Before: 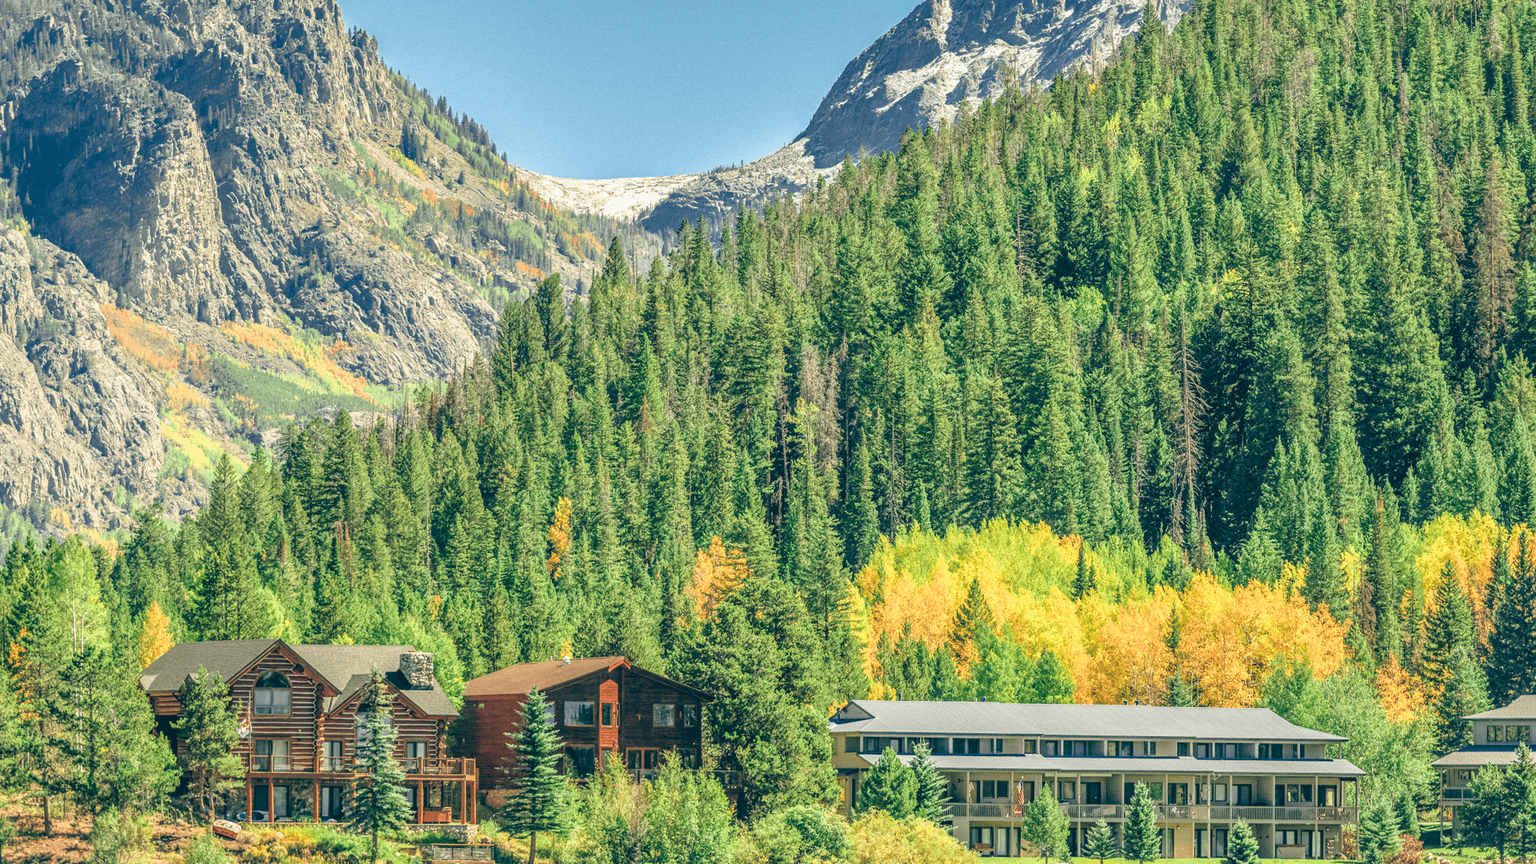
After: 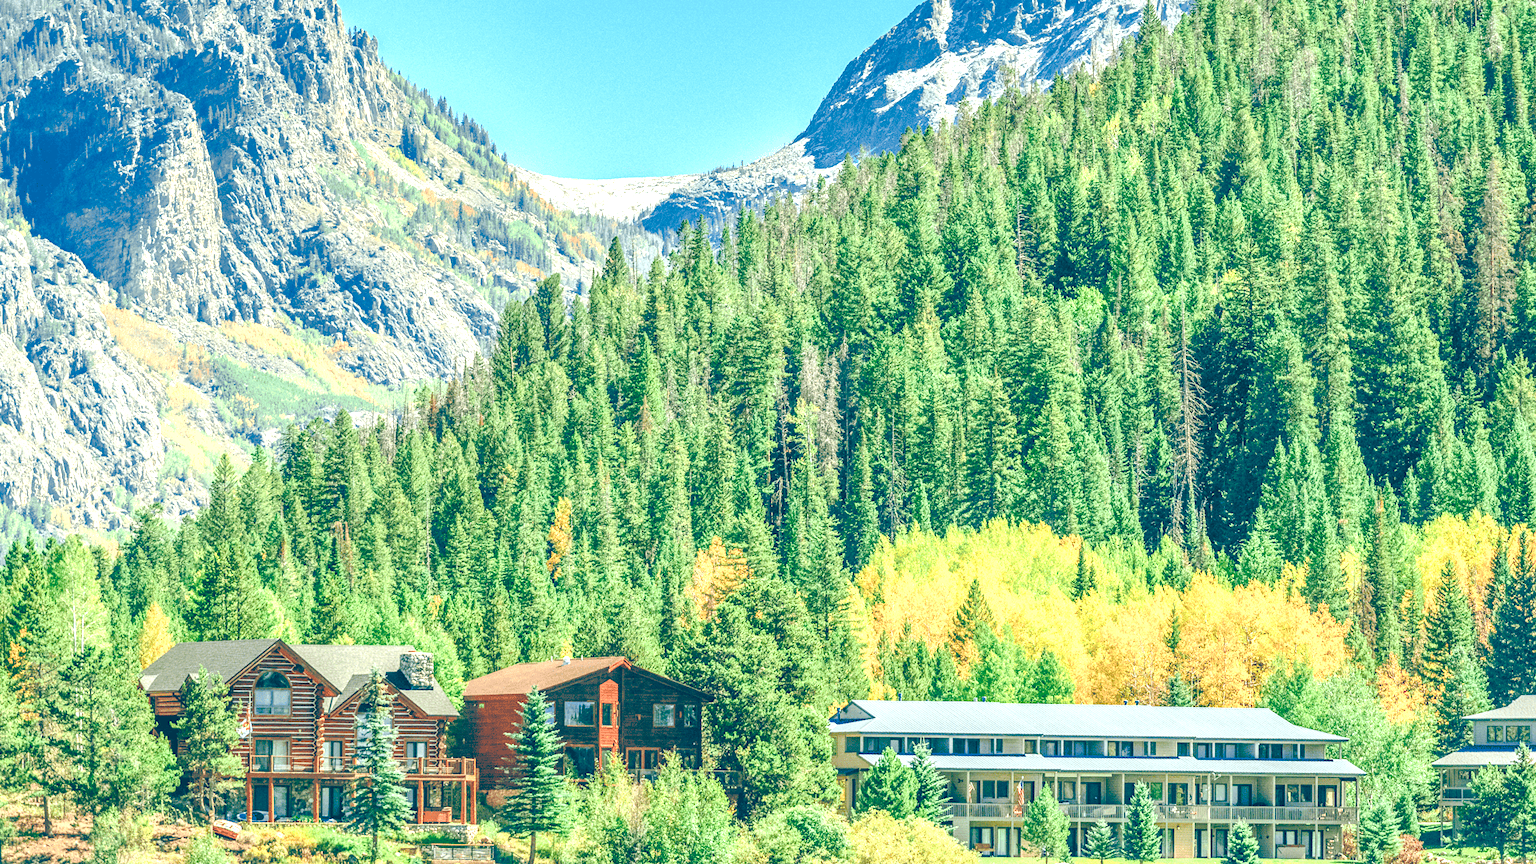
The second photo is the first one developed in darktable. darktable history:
exposure: black level correction 0, exposure 0.95 EV, compensate exposure bias true, compensate highlight preservation false
color balance rgb: global offset › luminance -0.5%, perceptual saturation grading › highlights -17.77%, perceptual saturation grading › mid-tones 33.1%, perceptual saturation grading › shadows 50.52%, perceptual brilliance grading › highlights 10.8%, perceptual brilliance grading › shadows -10.8%, global vibrance 24.22%, contrast -25%
color correction: highlights a* -4.18, highlights b* -10.81
